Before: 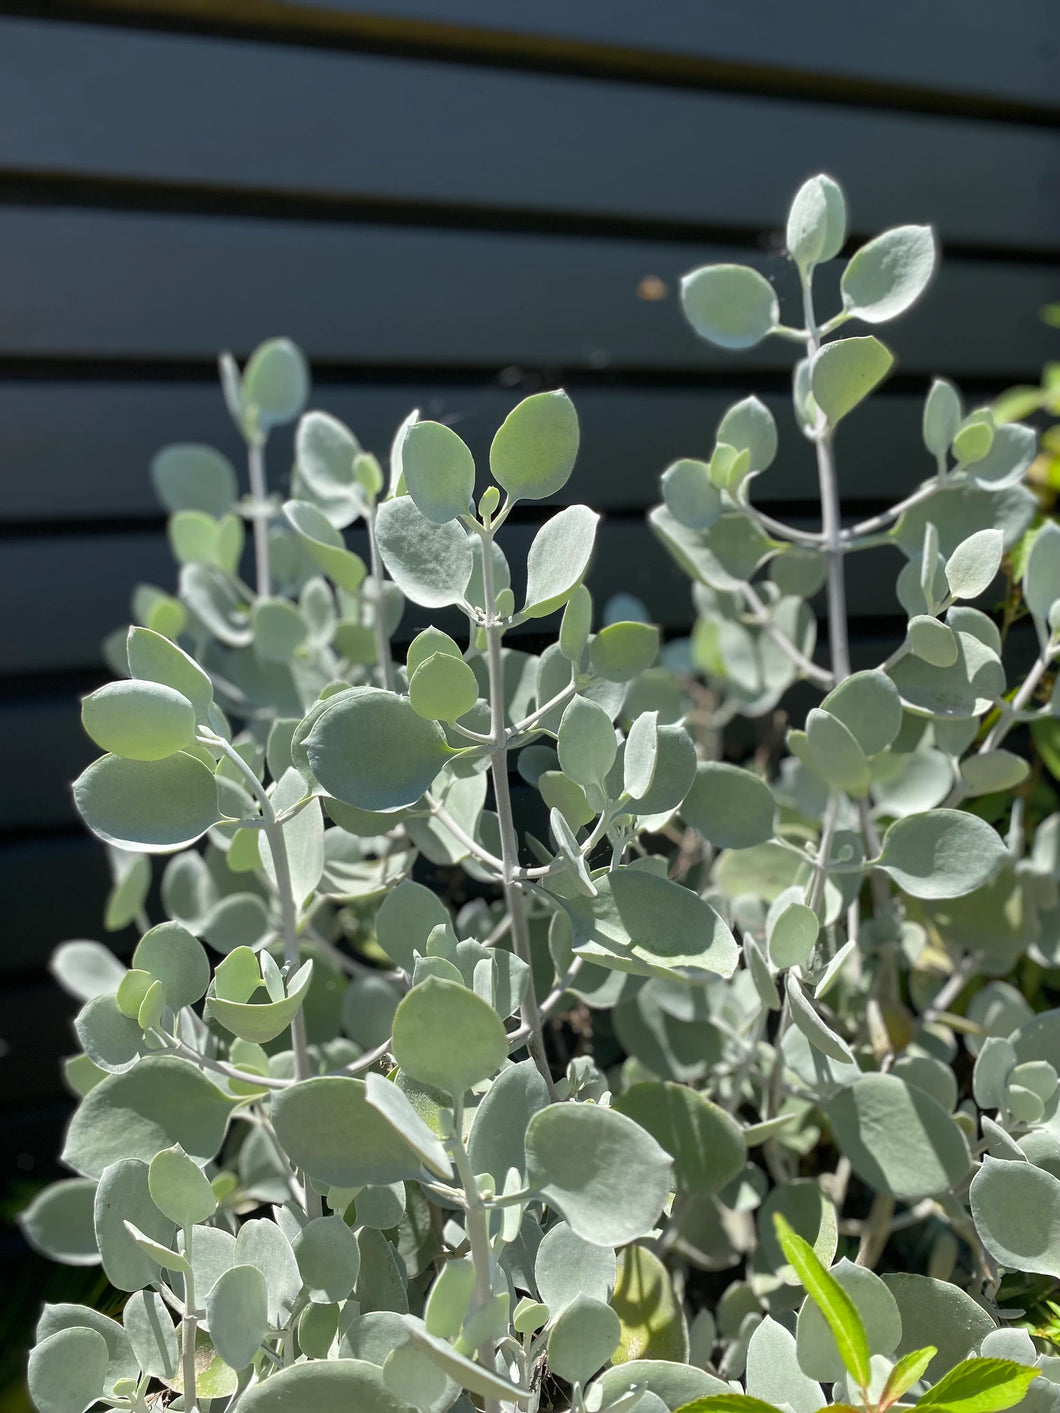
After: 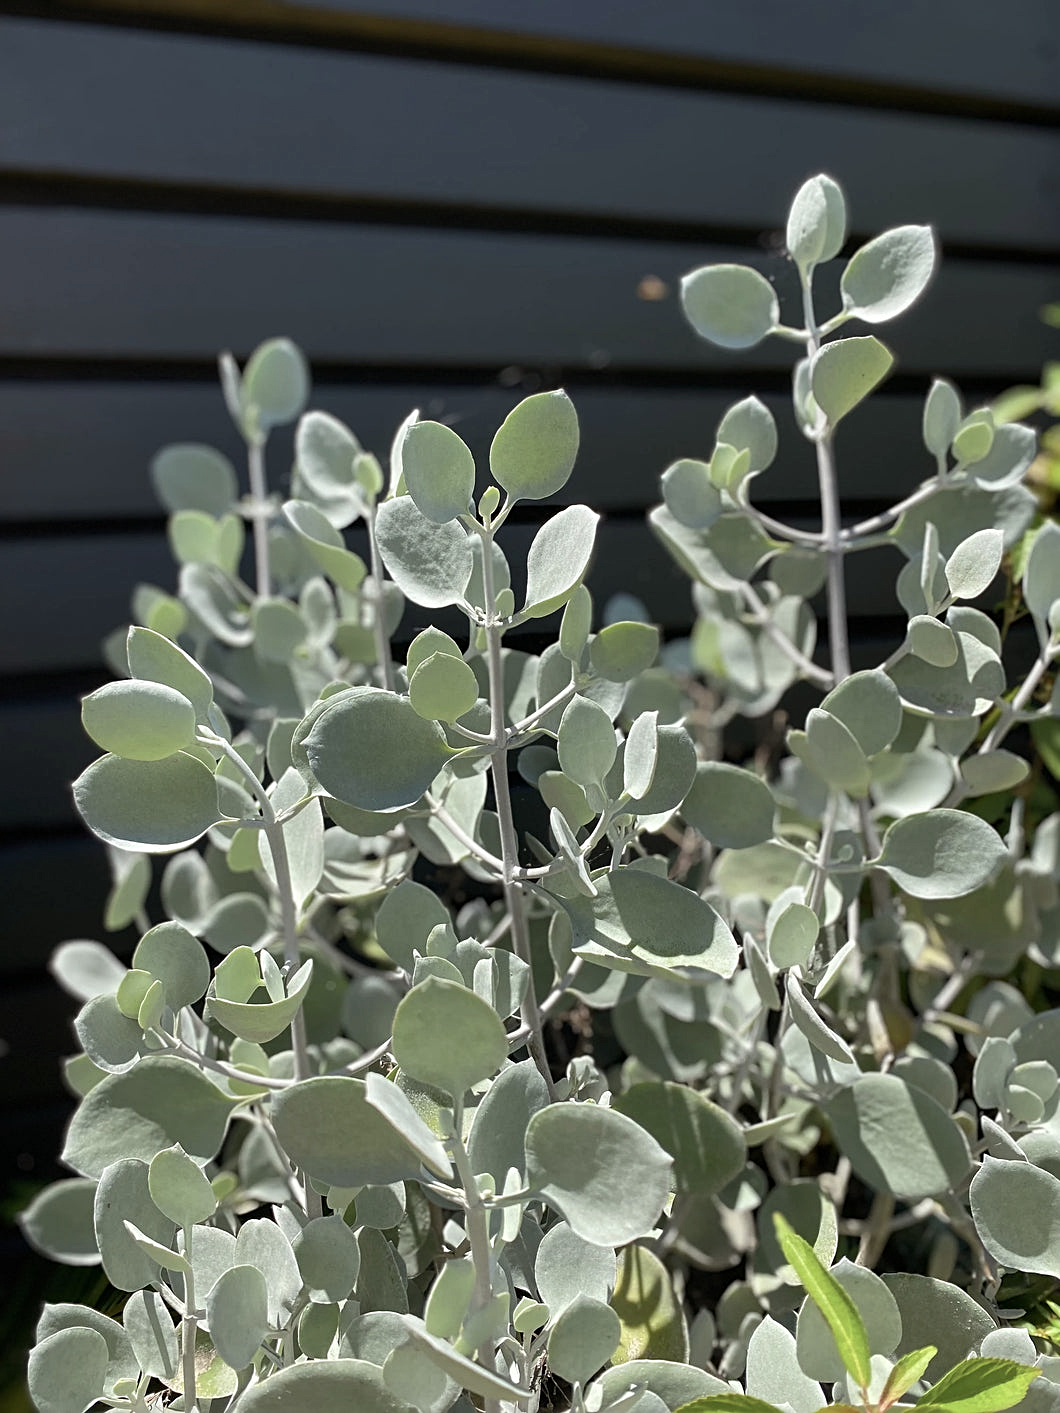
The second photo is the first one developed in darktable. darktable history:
color correction: highlights b* -0.008
base curve: preserve colors none
color balance rgb: shadows lift › luminance -20.219%, power › luminance 1.08%, power › chroma 0.38%, power › hue 31.87°, linear chroma grading › shadows -2.566%, linear chroma grading › highlights -14.104%, linear chroma grading › global chroma -9.848%, linear chroma grading › mid-tones -9.68%, perceptual saturation grading › global saturation 0.816%
sharpen: radius 2.134, amount 0.379, threshold 0.063
